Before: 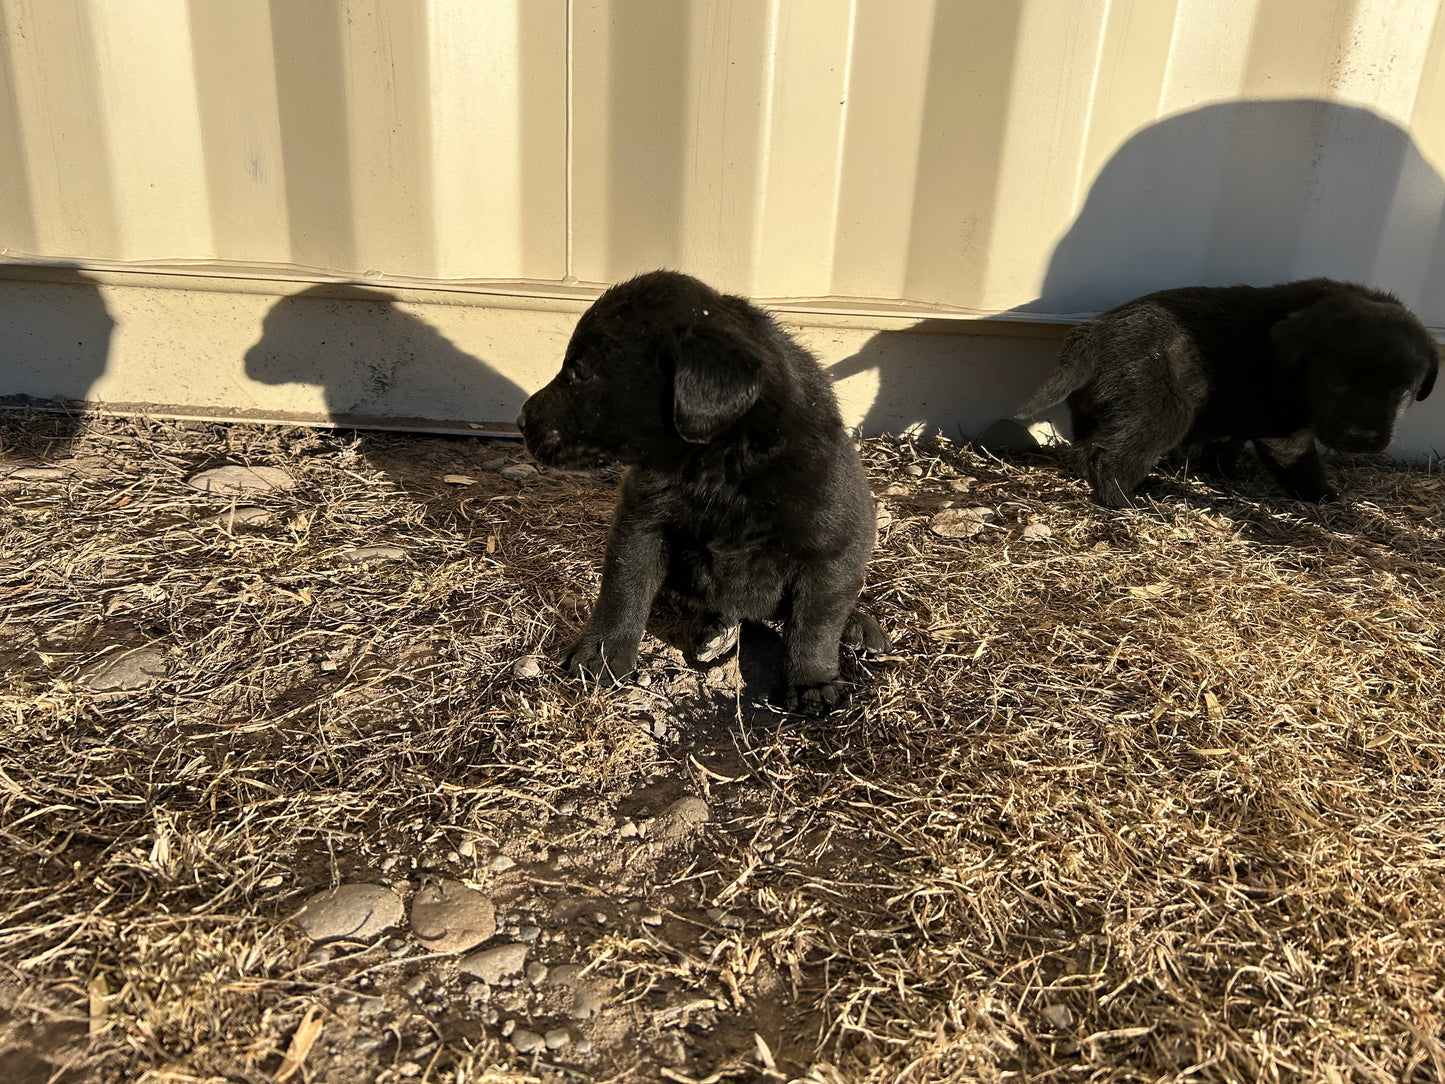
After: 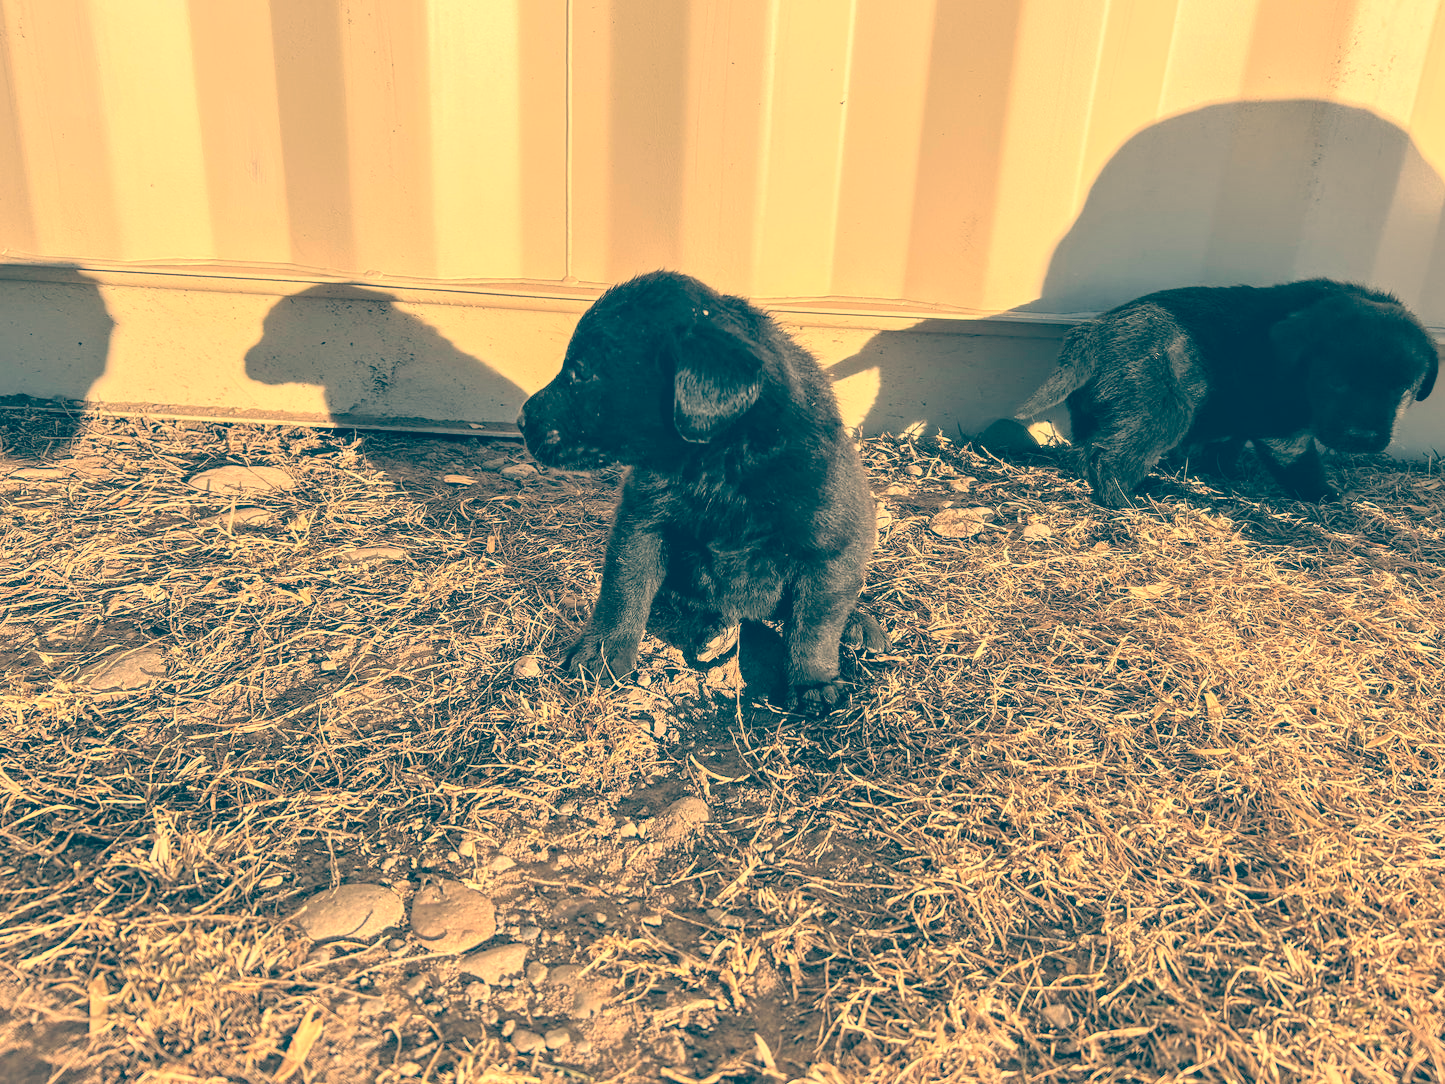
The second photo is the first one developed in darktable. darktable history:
color balance: lift [1.006, 0.985, 1.002, 1.015], gamma [1, 0.953, 1.008, 1.047], gain [1.076, 1.13, 1.004, 0.87]
tone equalizer: on, module defaults
global tonemap: drago (0.7, 100)
white balance: red 1.138, green 0.996, blue 0.812
local contrast: on, module defaults
